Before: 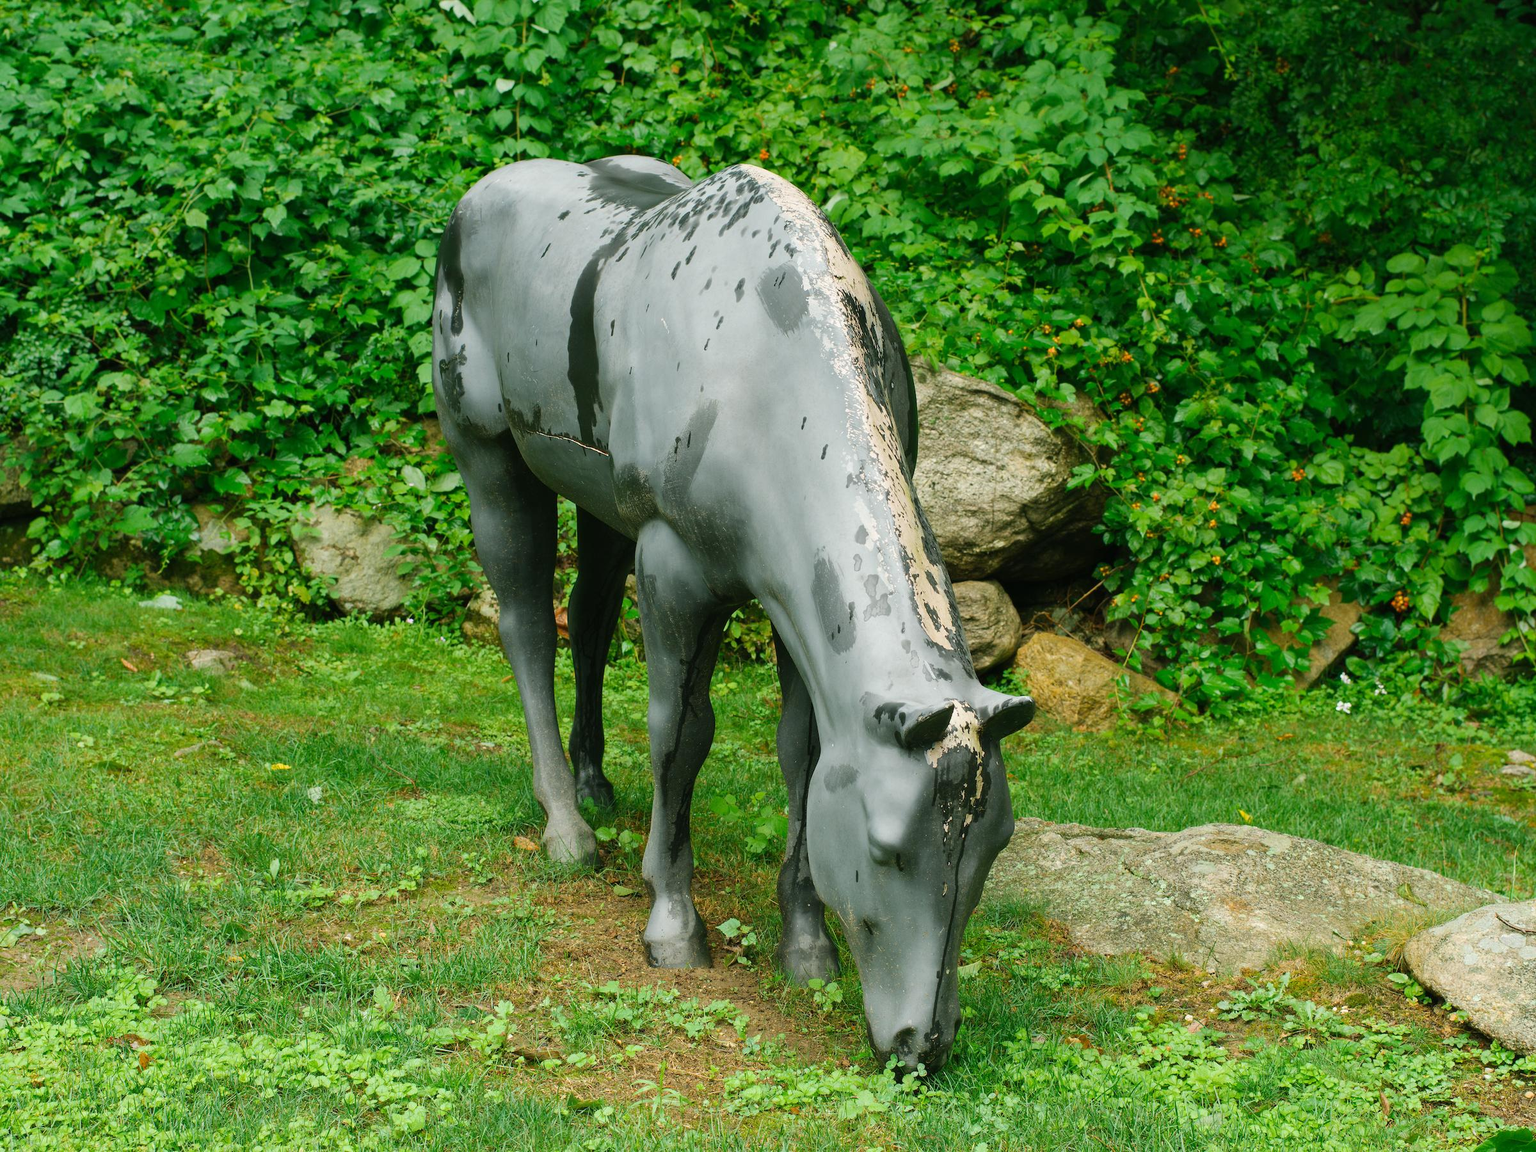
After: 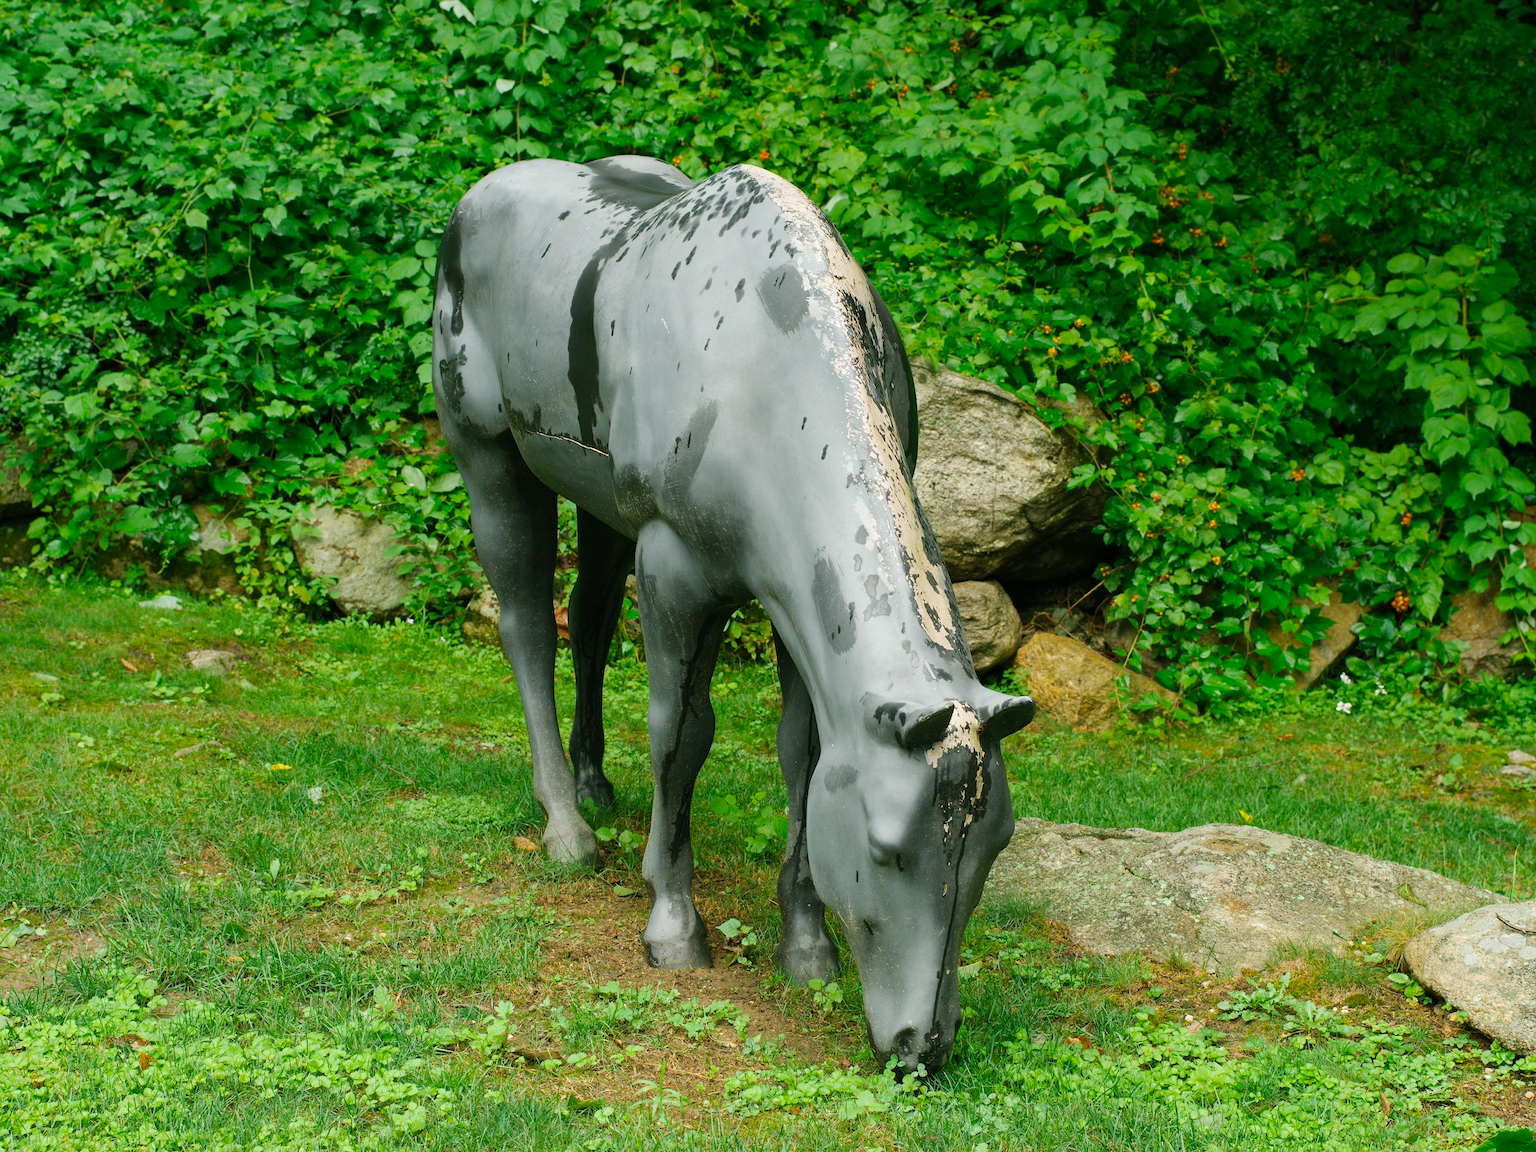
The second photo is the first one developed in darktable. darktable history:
vibrance: on, module defaults
exposure: black level correction 0.001, exposure 0.014 EV, compensate highlight preservation false
